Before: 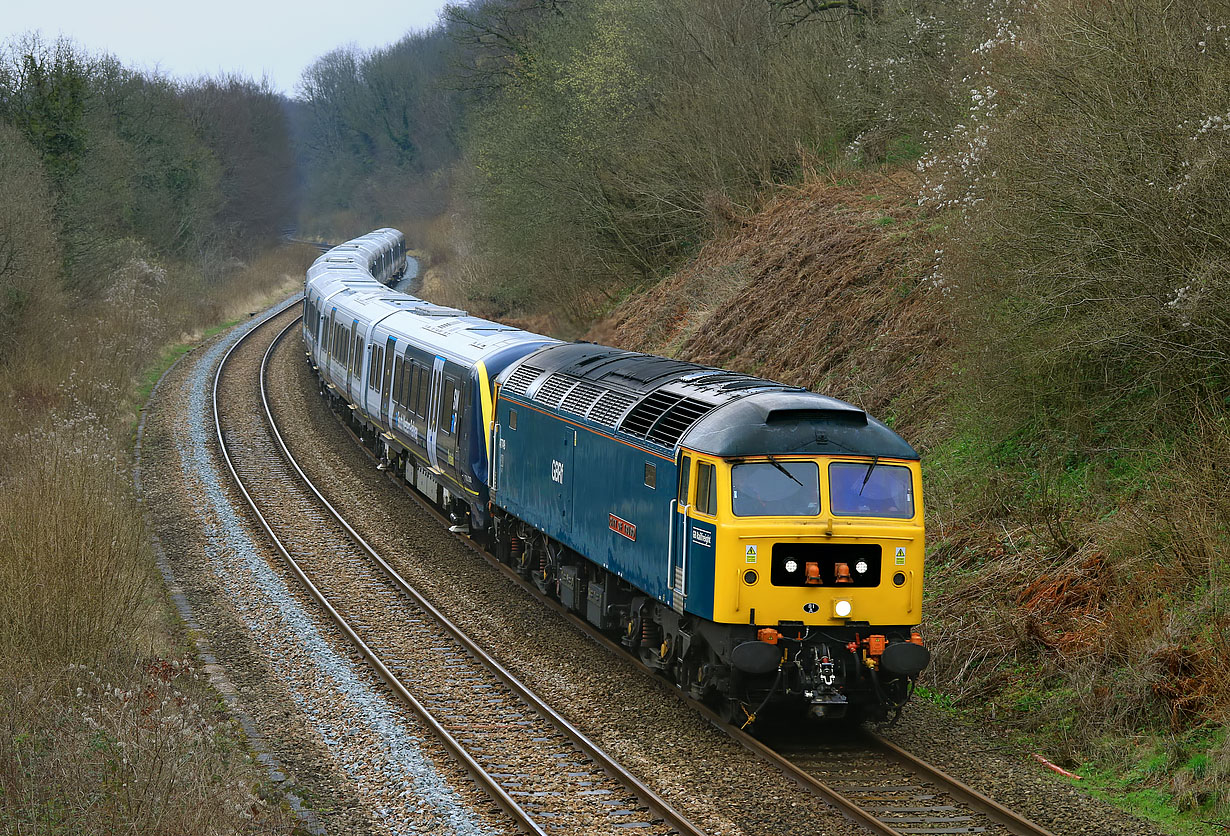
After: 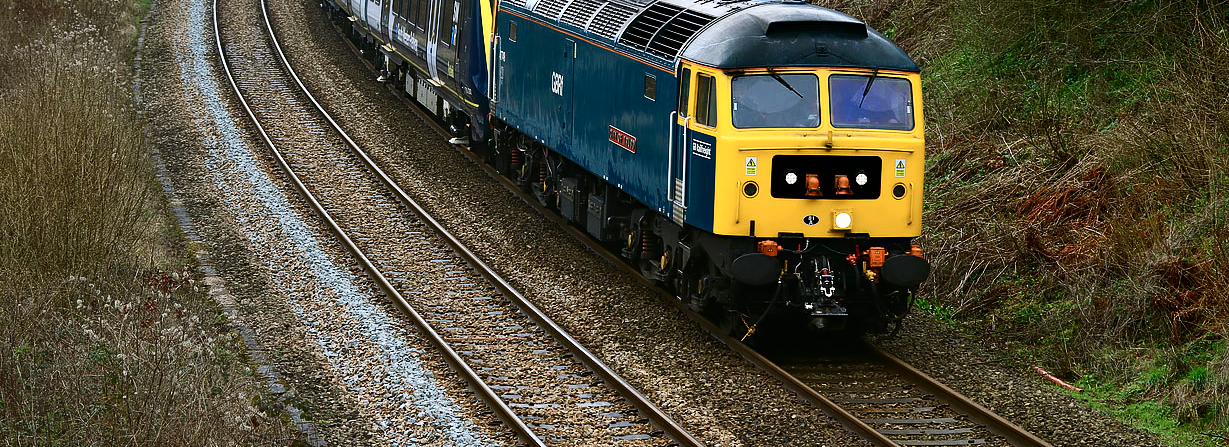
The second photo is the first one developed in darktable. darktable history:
crop and rotate: top 46.528%, right 0.008%
contrast brightness saturation: contrast 0.293
